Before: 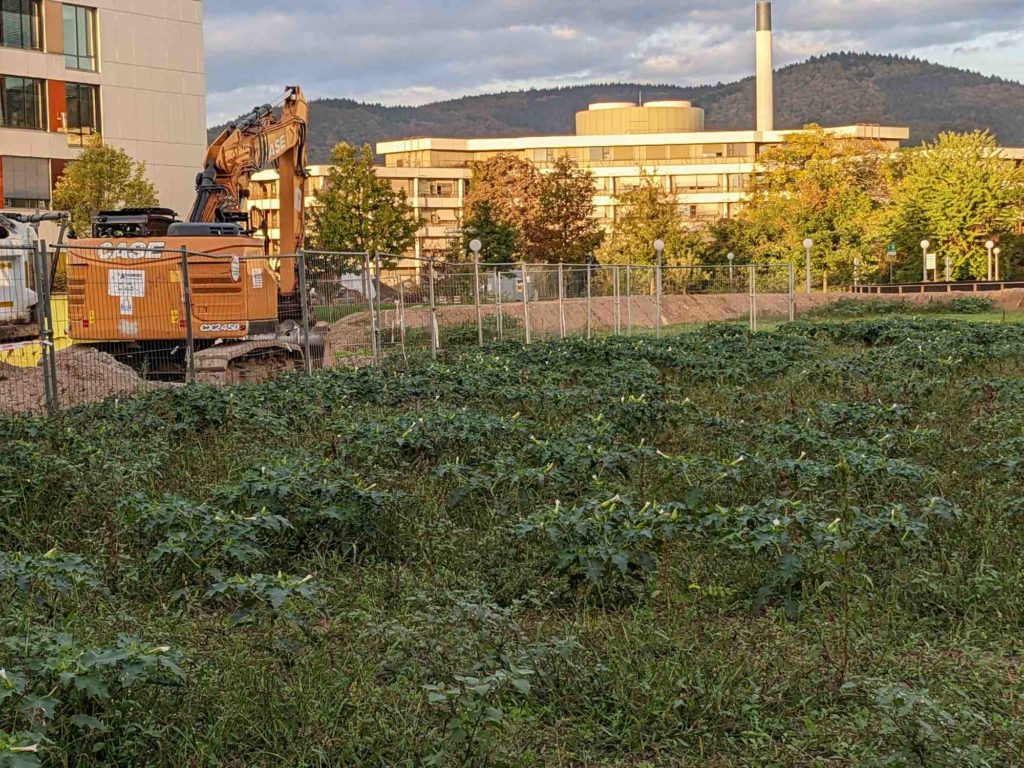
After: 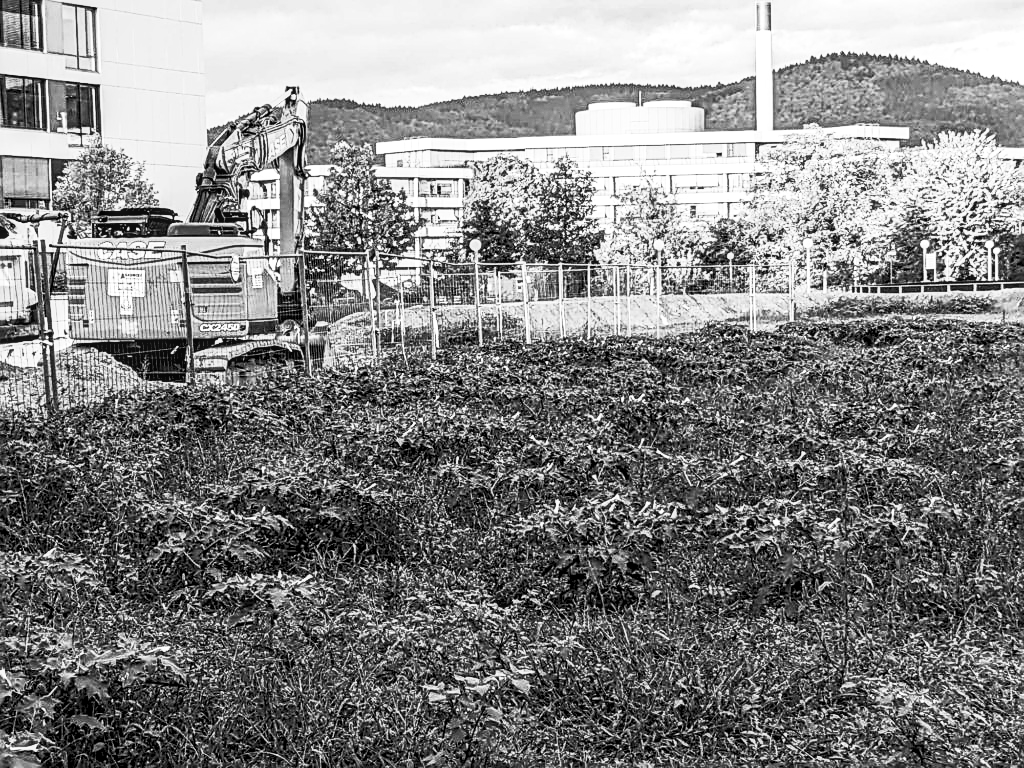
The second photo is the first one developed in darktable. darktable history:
local contrast: on, module defaults
sharpen: on, module defaults
contrast brightness saturation: contrast 0.53, brightness 0.47, saturation -1
color balance rgb: shadows lift › luminance -21.66%, shadows lift › chroma 8.98%, shadows lift › hue 283.37°, power › chroma 1.55%, power › hue 25.59°, highlights gain › luminance 6.08%, highlights gain › chroma 2.55%, highlights gain › hue 90°, global offset › luminance -0.87%, perceptual saturation grading › global saturation 27.49%, perceptual saturation grading › highlights -28.39%, perceptual saturation grading › mid-tones 15.22%, perceptual saturation grading › shadows 33.98%, perceptual brilliance grading › highlights 10%, perceptual brilliance grading › mid-tones 5%
